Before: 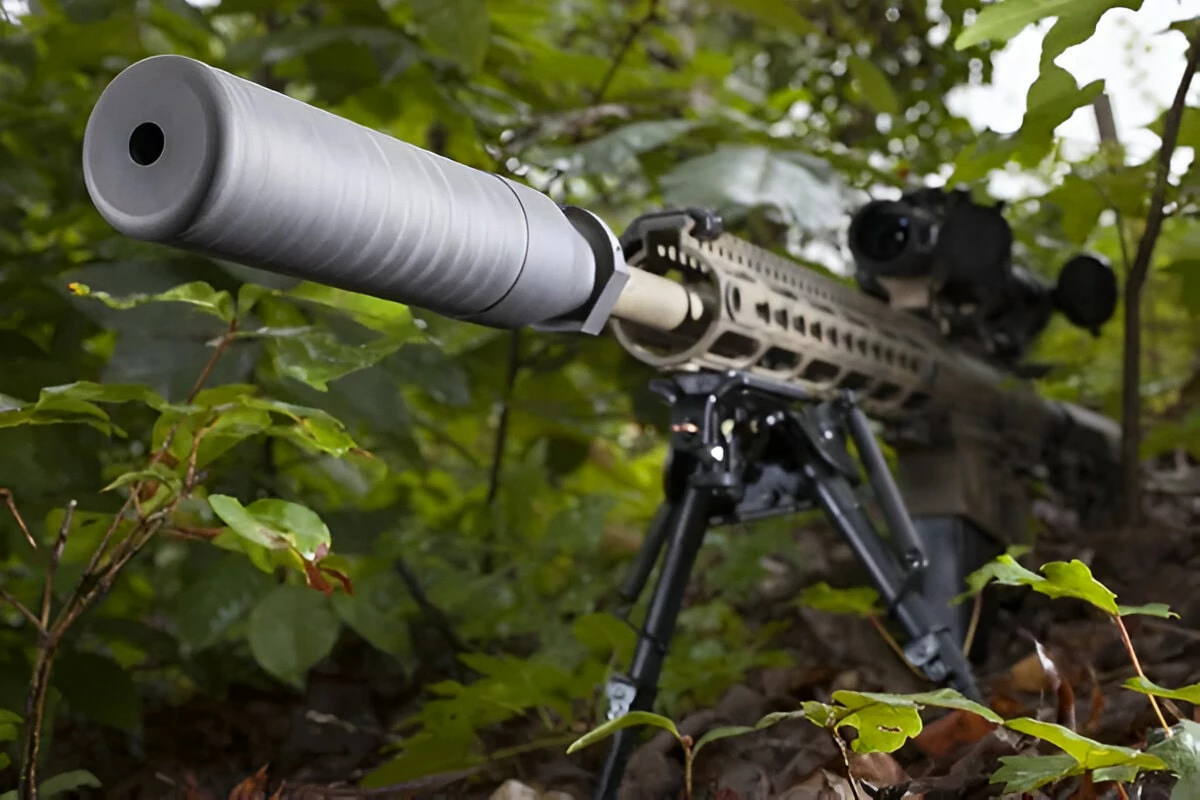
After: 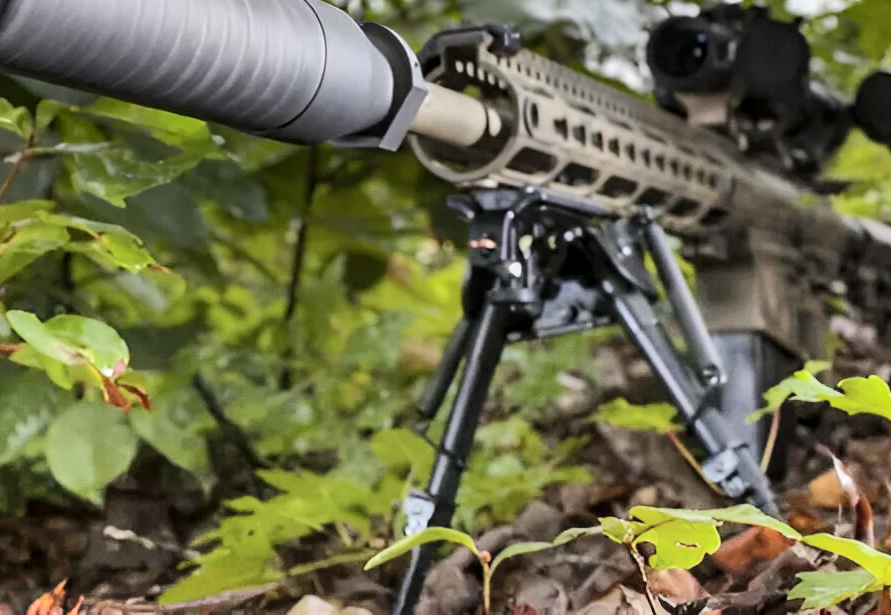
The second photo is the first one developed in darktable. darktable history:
crop: left 16.836%, top 23.031%, right 8.858%
local contrast: on, module defaults
shadows and highlights: radius 124.25, shadows 98.88, white point adjustment -3.1, highlights -98.09, soften with gaussian
